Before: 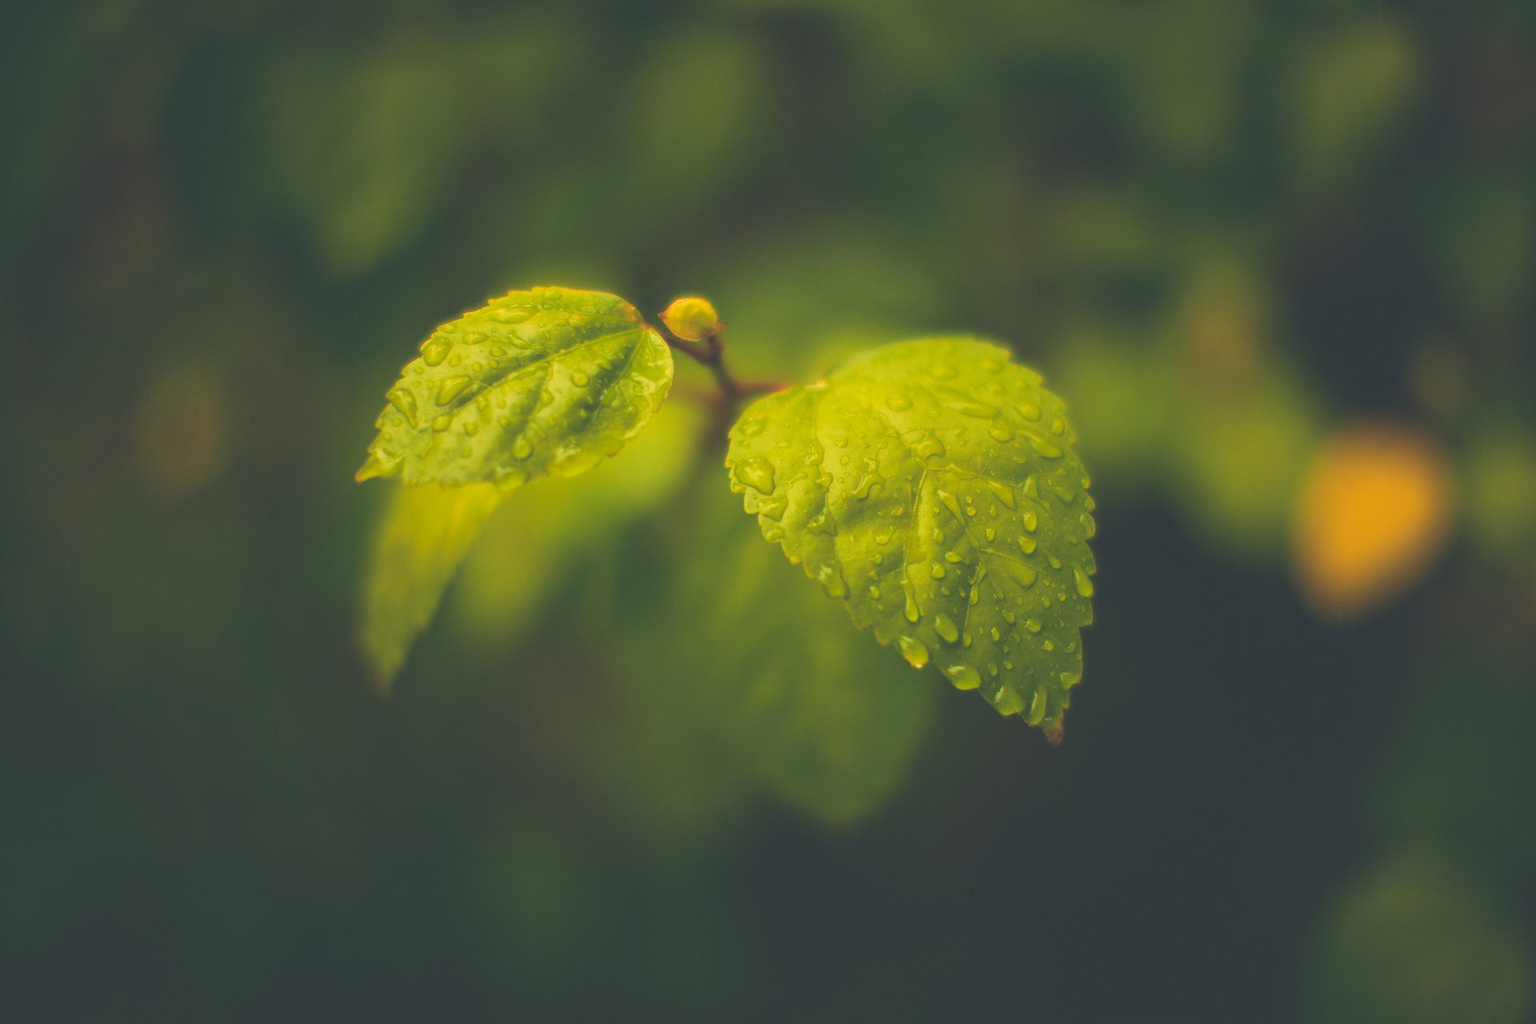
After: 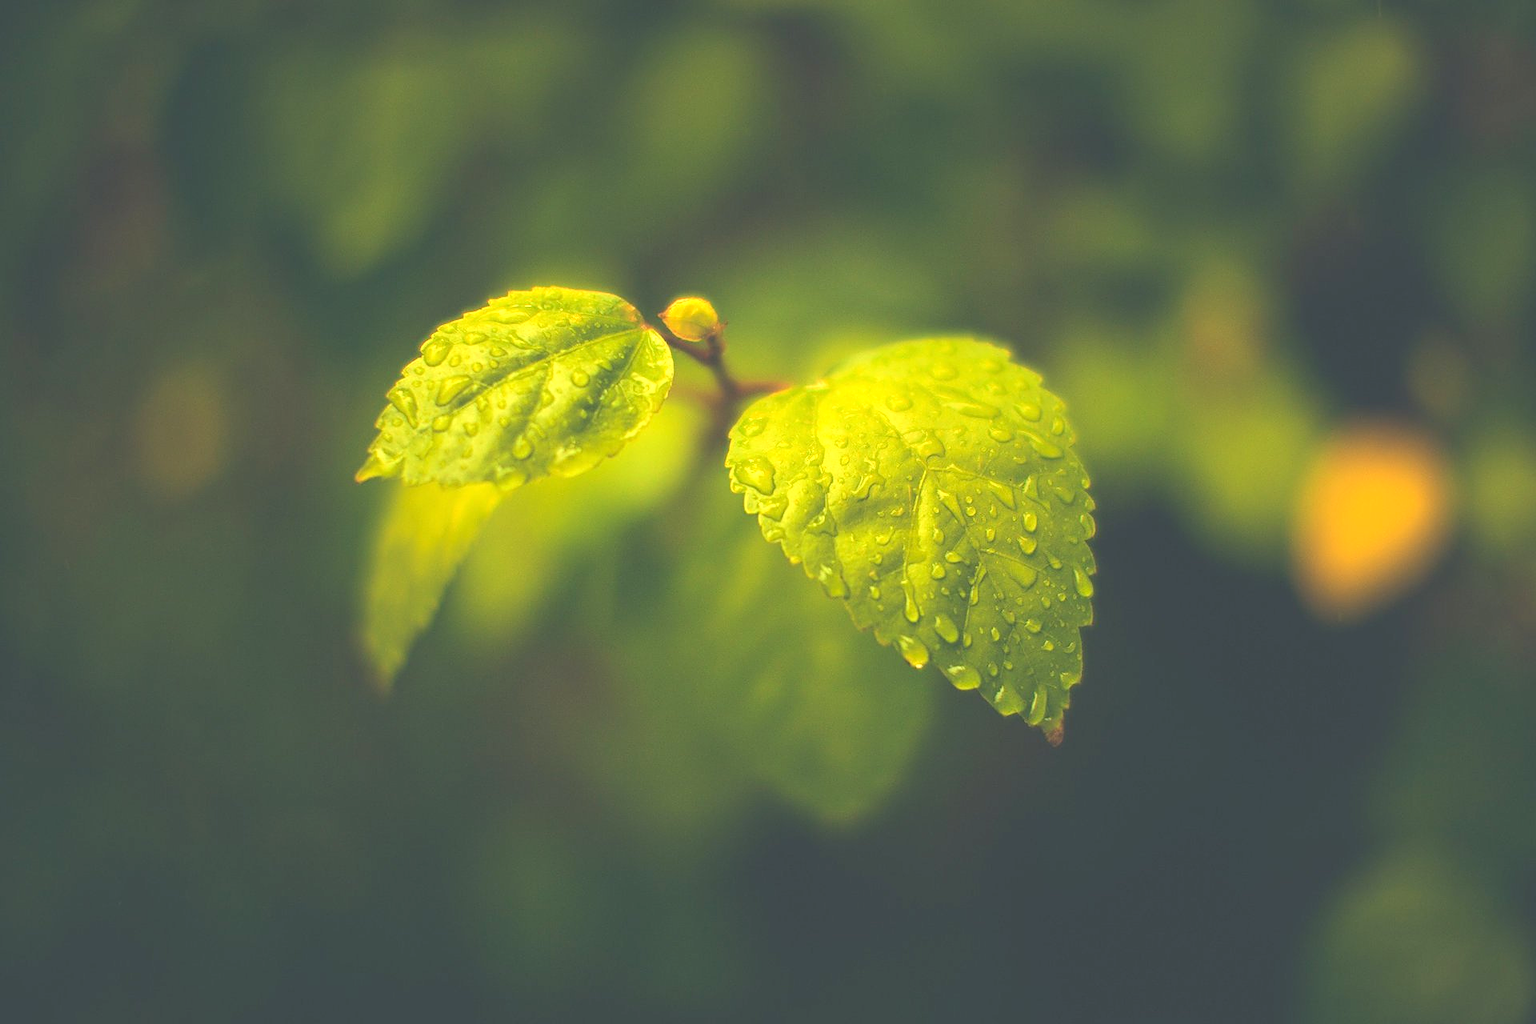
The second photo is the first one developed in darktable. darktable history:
exposure: exposure 0.7 EV, compensate highlight preservation false
sharpen: on, module defaults
